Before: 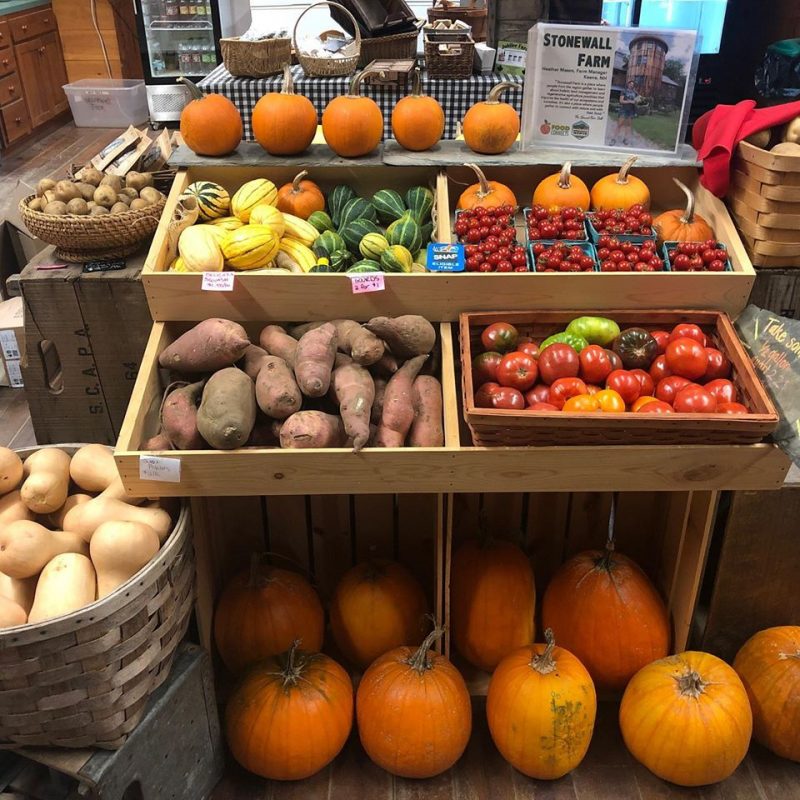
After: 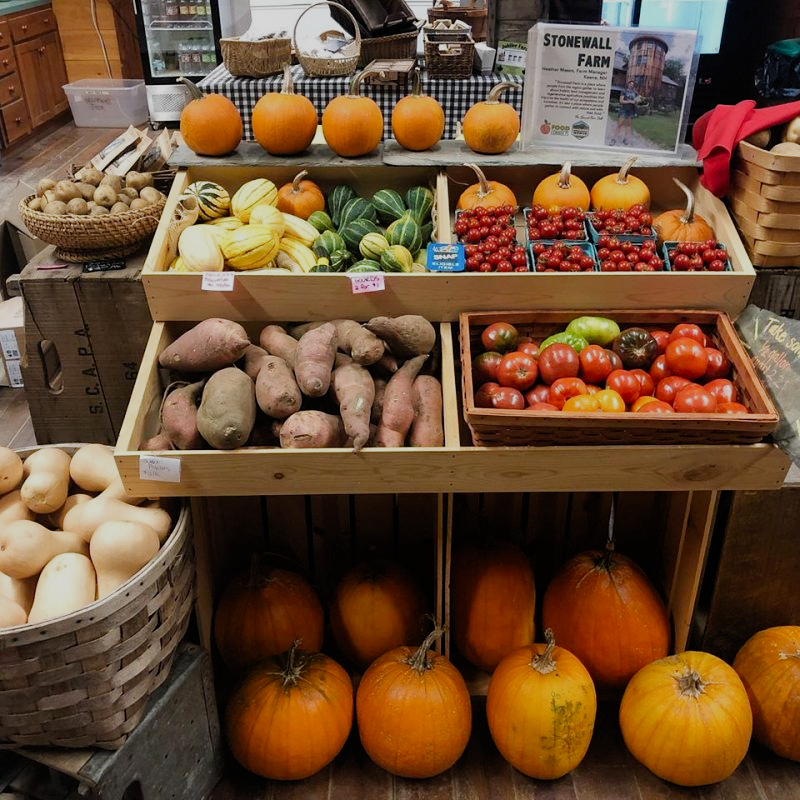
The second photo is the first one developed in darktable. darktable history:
filmic rgb: black relative exposure -7.86 EV, white relative exposure 4.34 EV, hardness 3.91, preserve chrominance no, color science v4 (2020)
